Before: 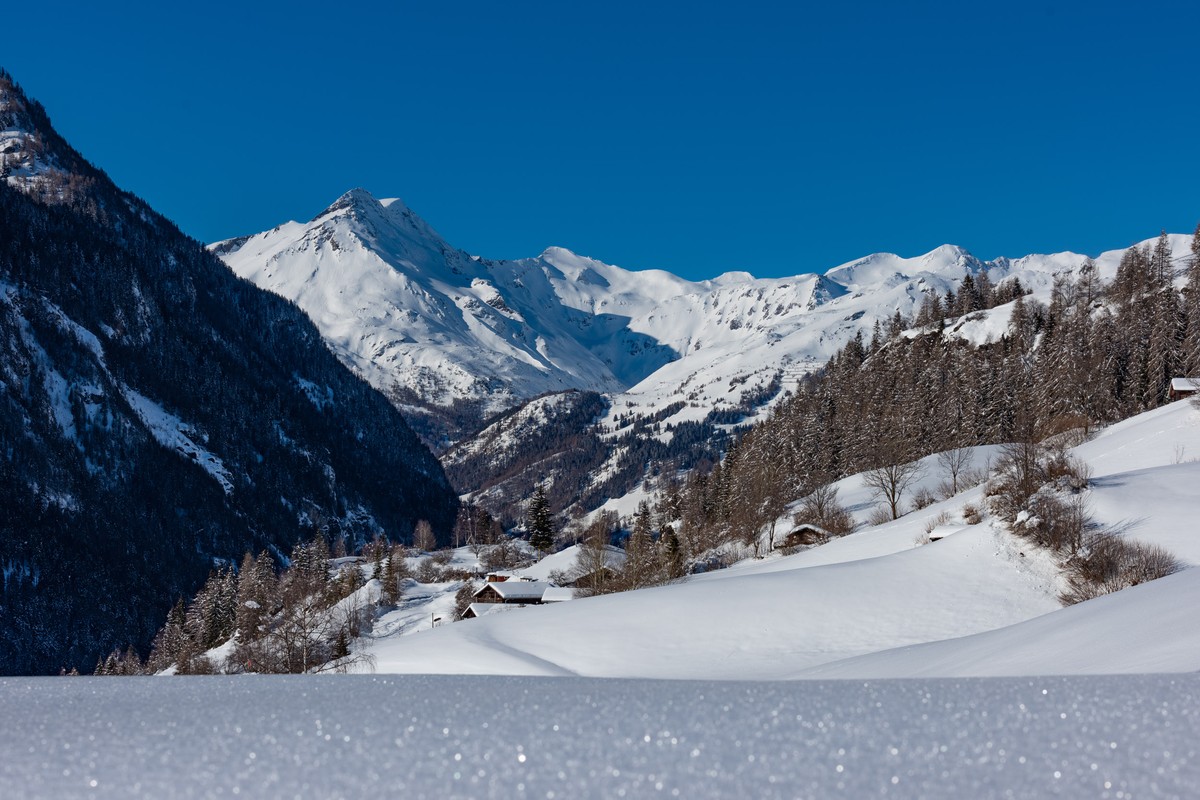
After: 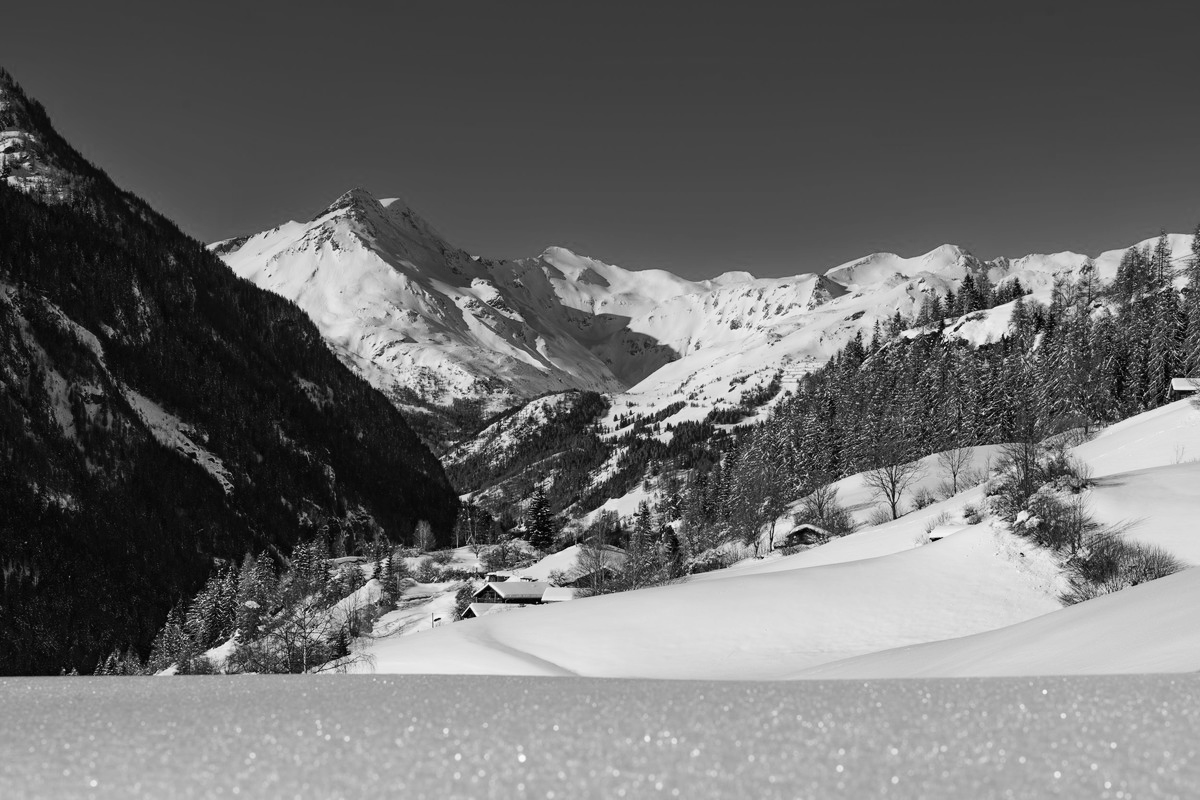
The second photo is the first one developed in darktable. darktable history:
white balance: red 1.188, blue 1.11
tone curve: curves: ch0 [(0, 0) (0.003, 0.005) (0.011, 0.013) (0.025, 0.027) (0.044, 0.044) (0.069, 0.06) (0.1, 0.081) (0.136, 0.114) (0.177, 0.16) (0.224, 0.211) (0.277, 0.277) (0.335, 0.354) (0.399, 0.435) (0.468, 0.538) (0.543, 0.626) (0.623, 0.708) (0.709, 0.789) (0.801, 0.867) (0.898, 0.935) (1, 1)], preserve colors none
monochrome: a -11.7, b 1.62, size 0.5, highlights 0.38
